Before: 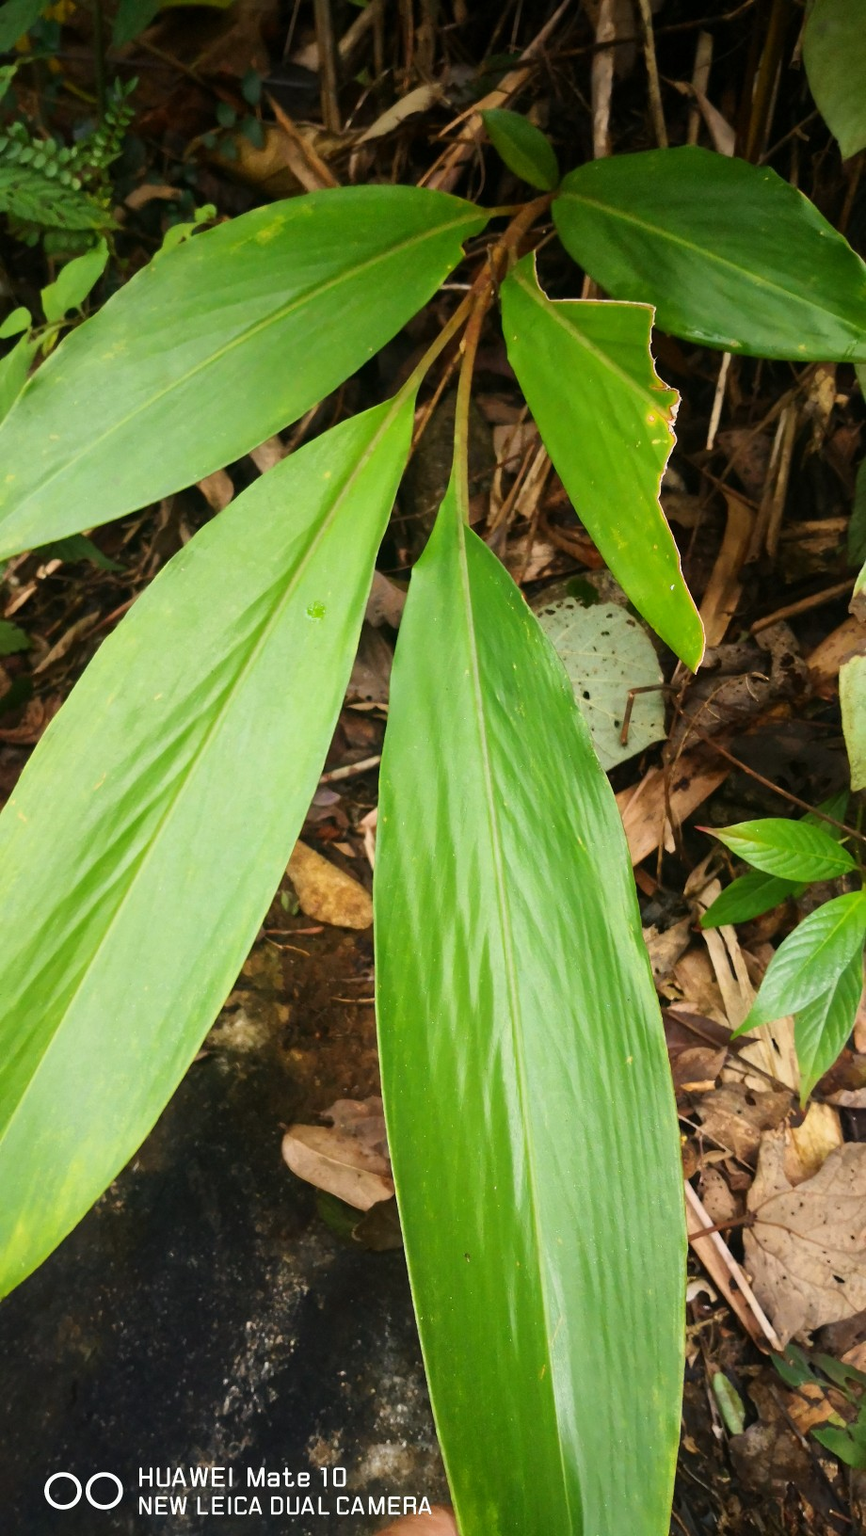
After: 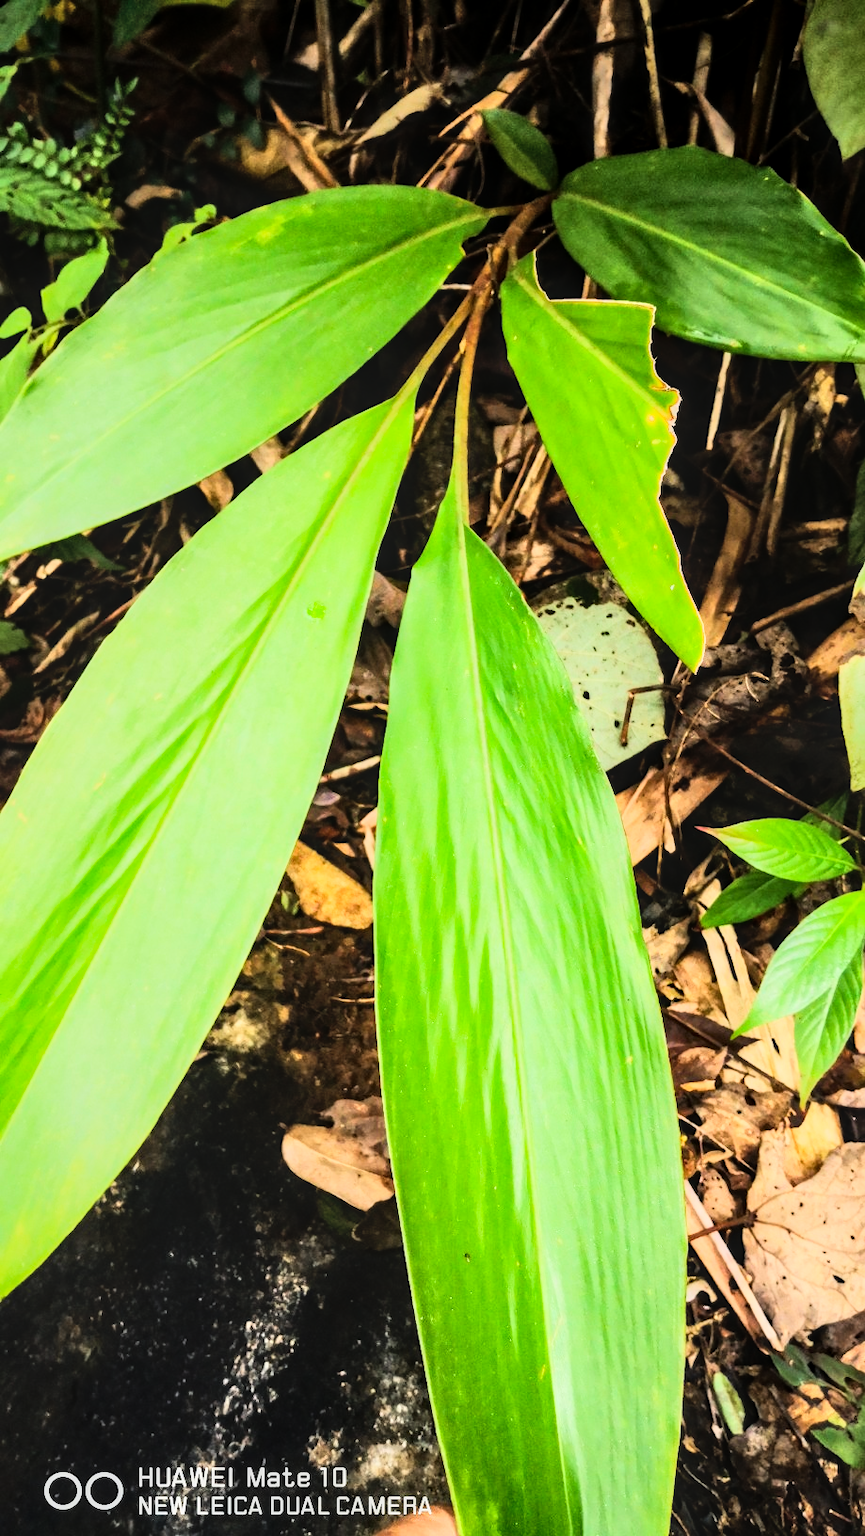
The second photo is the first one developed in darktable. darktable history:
local contrast: on, module defaults
shadows and highlights: shadows 43.71, white point adjustment -1.46, soften with gaussian
rgb curve: curves: ch0 [(0, 0) (0.21, 0.15) (0.24, 0.21) (0.5, 0.75) (0.75, 0.96) (0.89, 0.99) (1, 1)]; ch1 [(0, 0.02) (0.21, 0.13) (0.25, 0.2) (0.5, 0.67) (0.75, 0.9) (0.89, 0.97) (1, 1)]; ch2 [(0, 0.02) (0.21, 0.13) (0.25, 0.2) (0.5, 0.67) (0.75, 0.9) (0.89, 0.97) (1, 1)], compensate middle gray true
